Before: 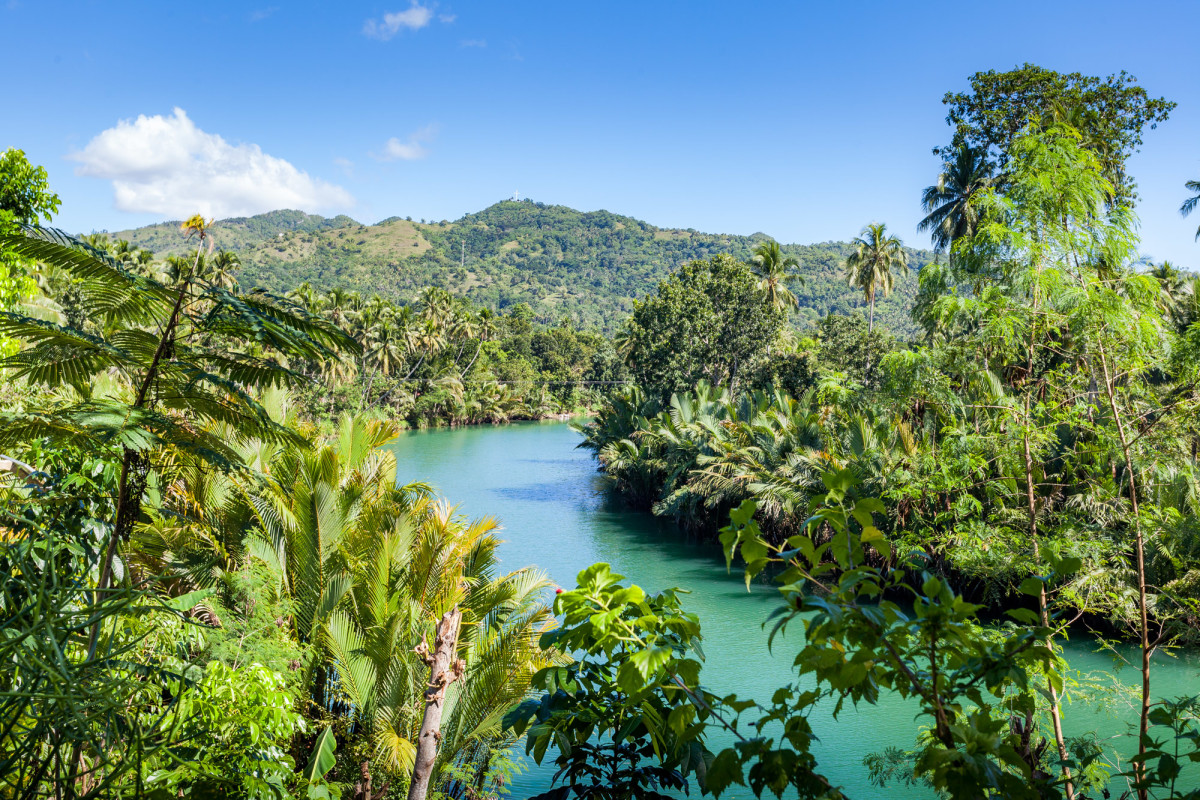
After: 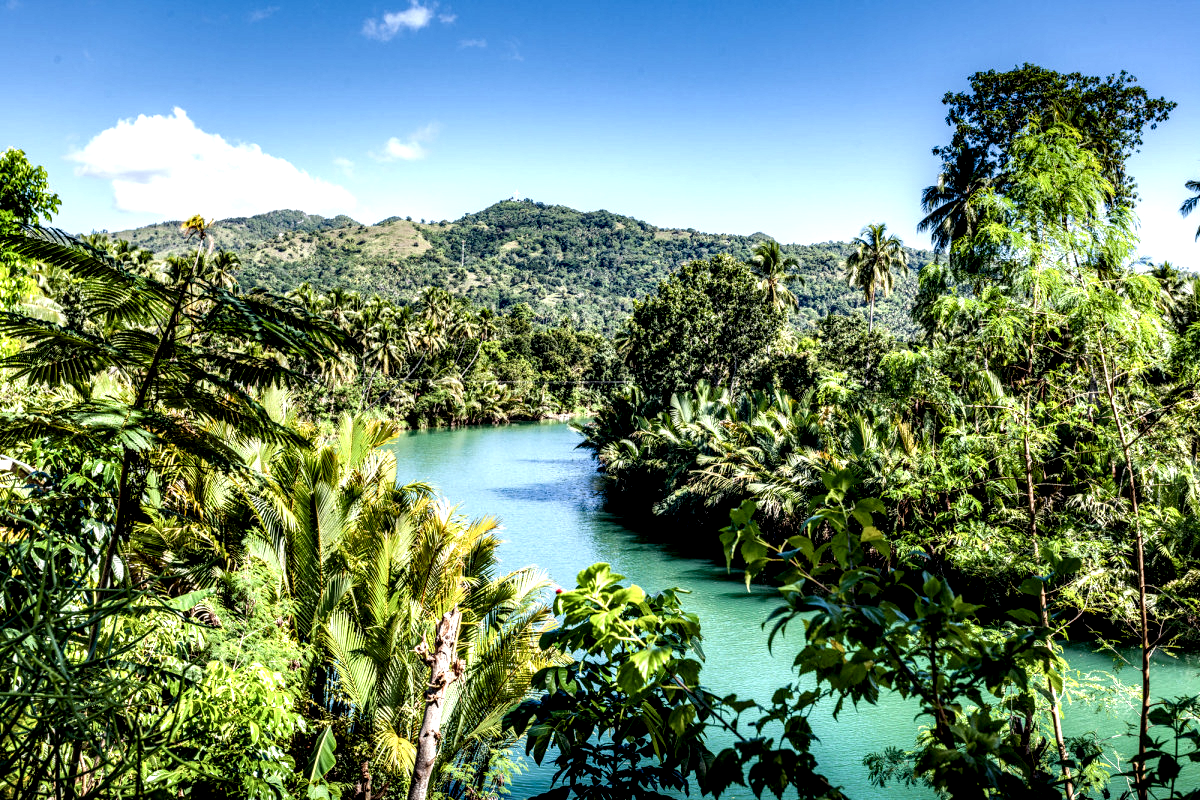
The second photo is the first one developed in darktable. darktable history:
local contrast: shadows 172%, detail 223%
